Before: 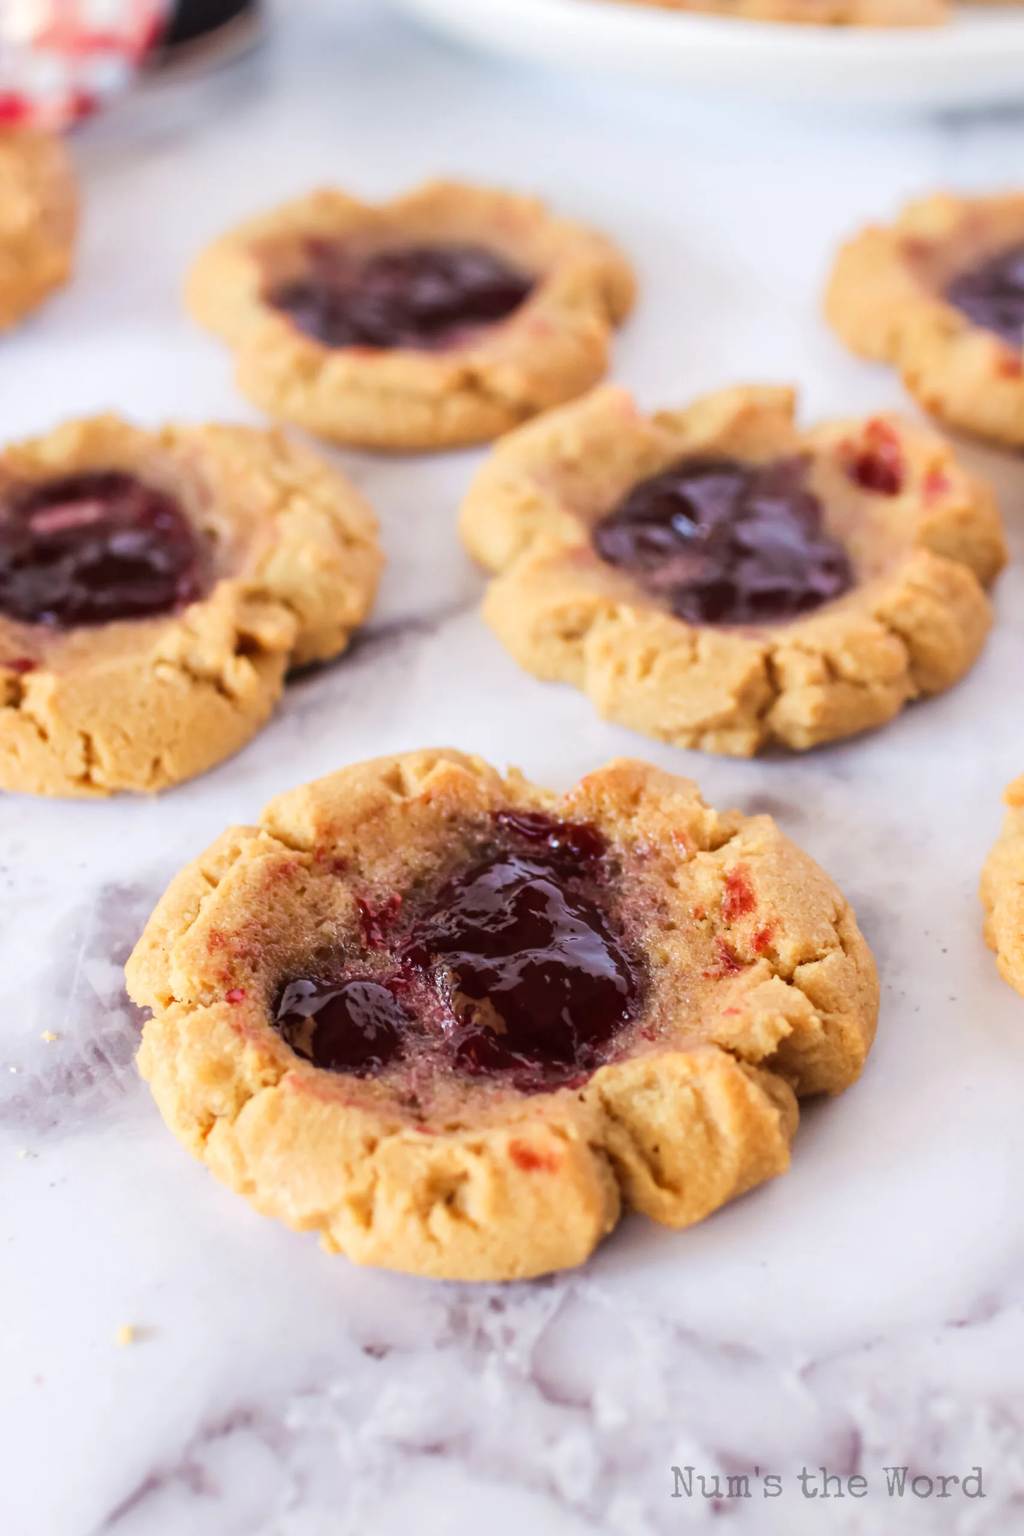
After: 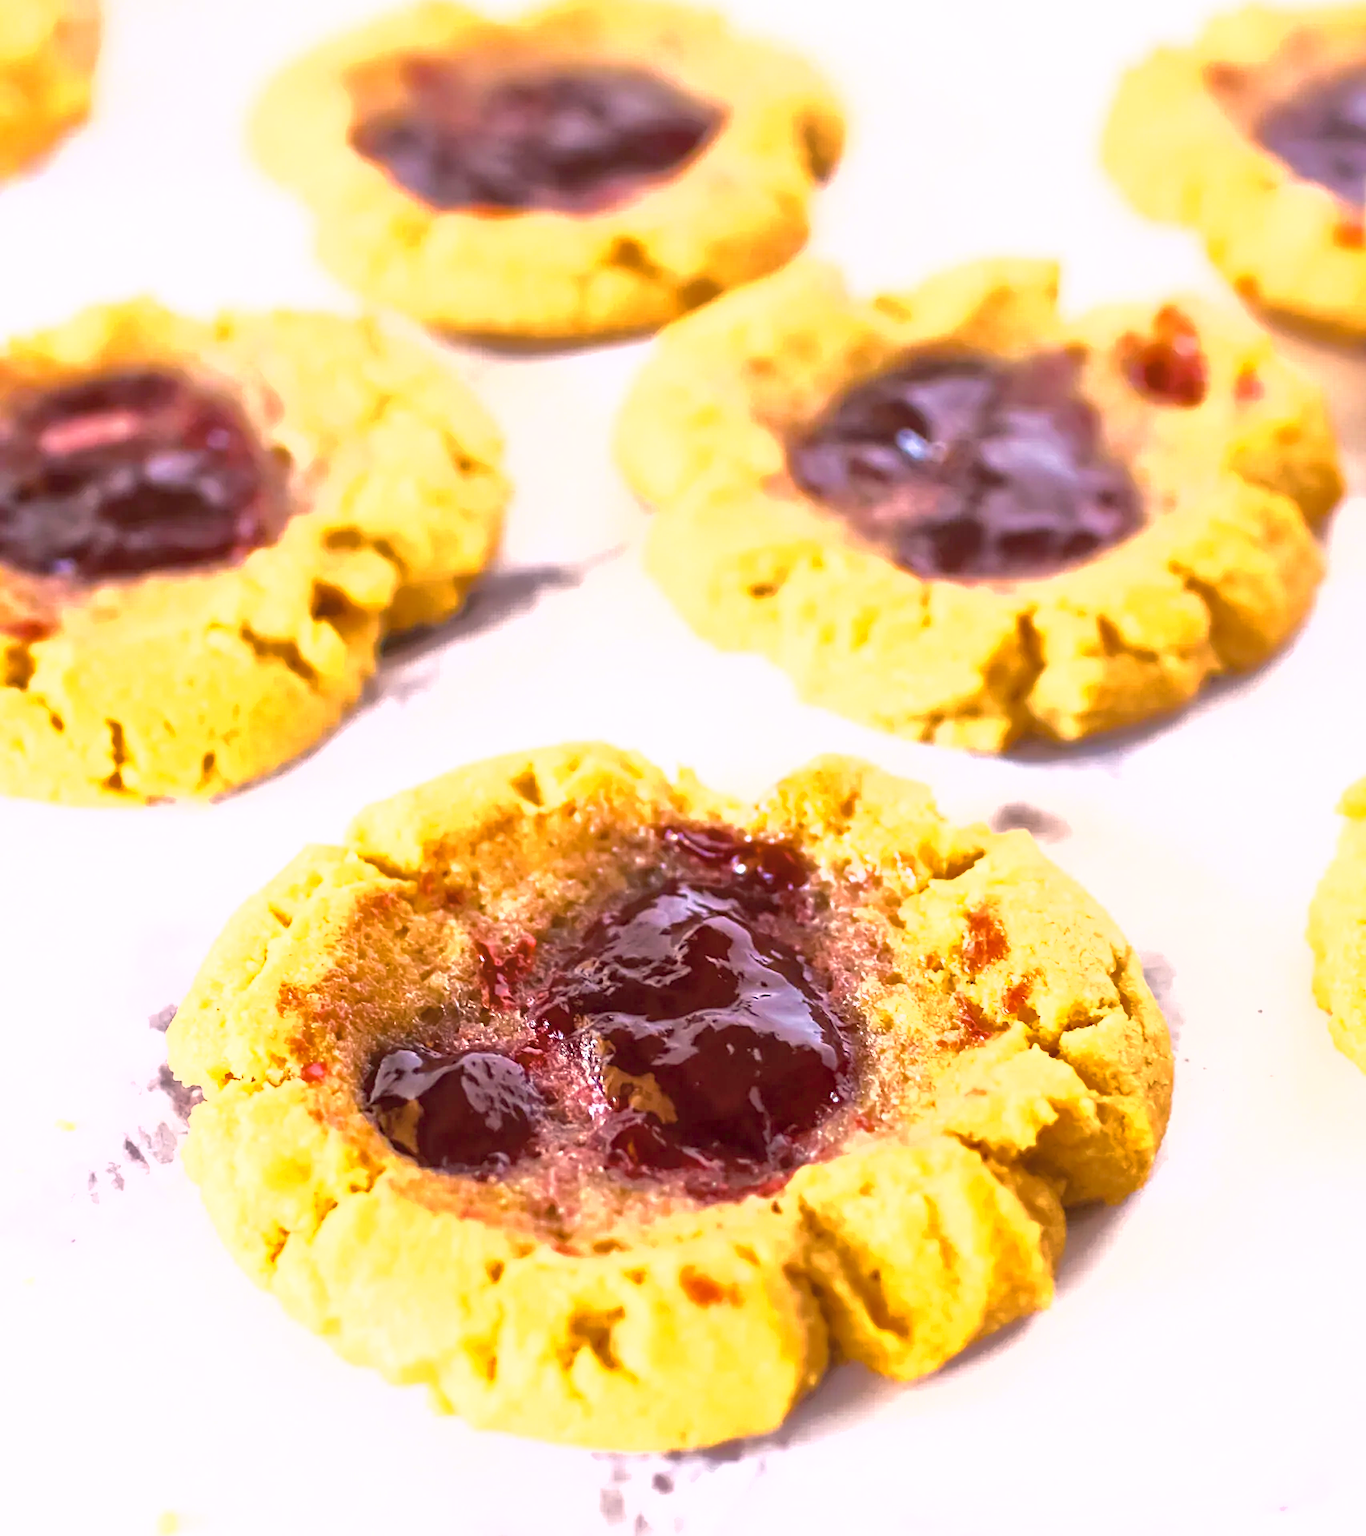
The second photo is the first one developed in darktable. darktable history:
shadows and highlights: highlights color adjustment 0.808%
color correction: highlights b* 0.048, saturation 0.861
crop and rotate: top 12.545%, bottom 12.468%
color calibration: output R [1.063, -0.012, -0.003, 0], output B [-0.079, 0.047, 1, 0], illuminant Planckian (black body), adaptation linear Bradford (ICC v4), x 0.364, y 0.367, temperature 4410.23 K
tone equalizer: mask exposure compensation -0.5 EV
color balance rgb: highlights gain › chroma 3.023%, highlights gain › hue 60.2°, perceptual saturation grading › global saturation 25.485%, perceptual brilliance grading › global brilliance 4.387%, global vibrance 15.165%
exposure: black level correction 0, exposure 1.095 EV, compensate highlight preservation false
sharpen: on, module defaults
